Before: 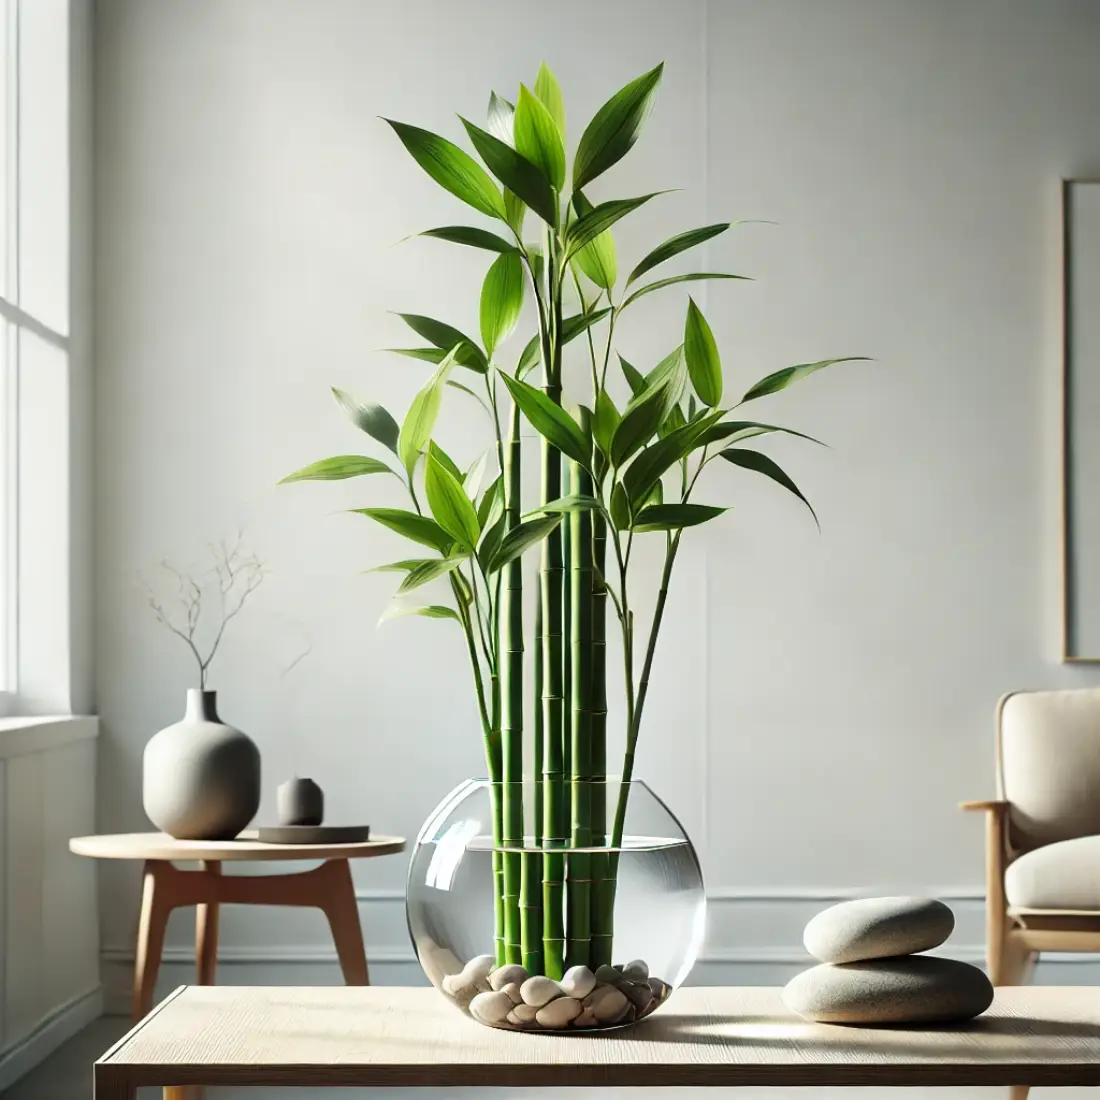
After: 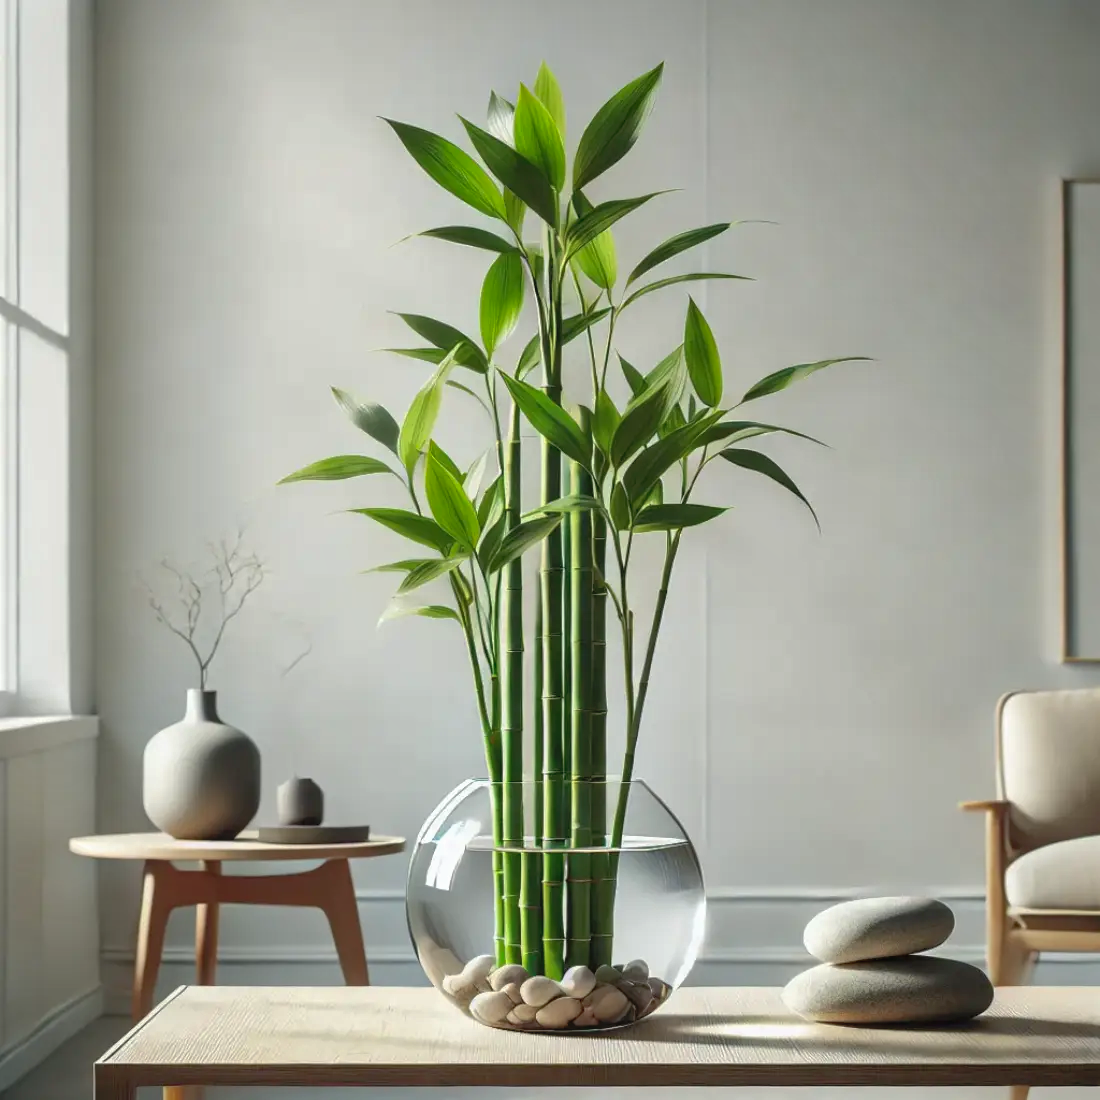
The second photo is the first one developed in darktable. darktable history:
local contrast: detail 110%
shadows and highlights: on, module defaults
